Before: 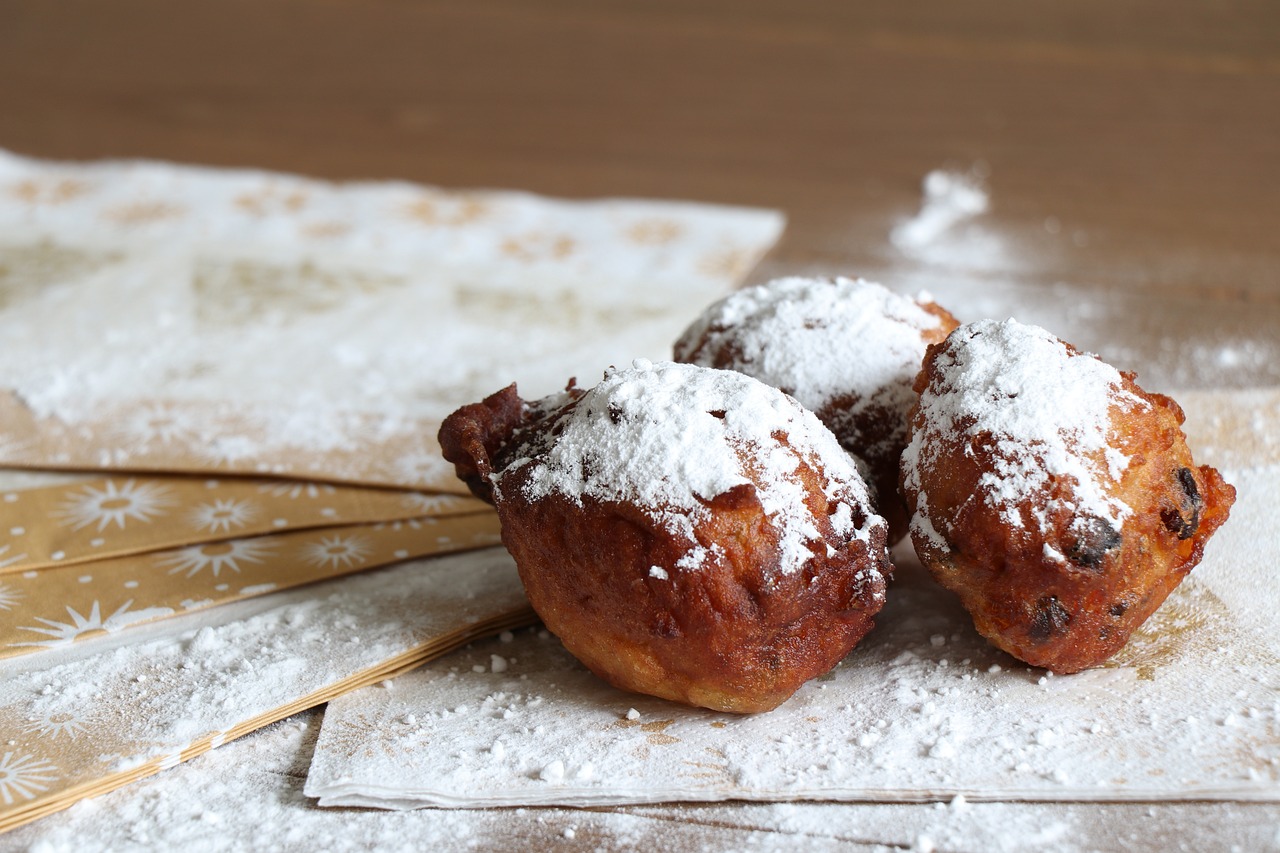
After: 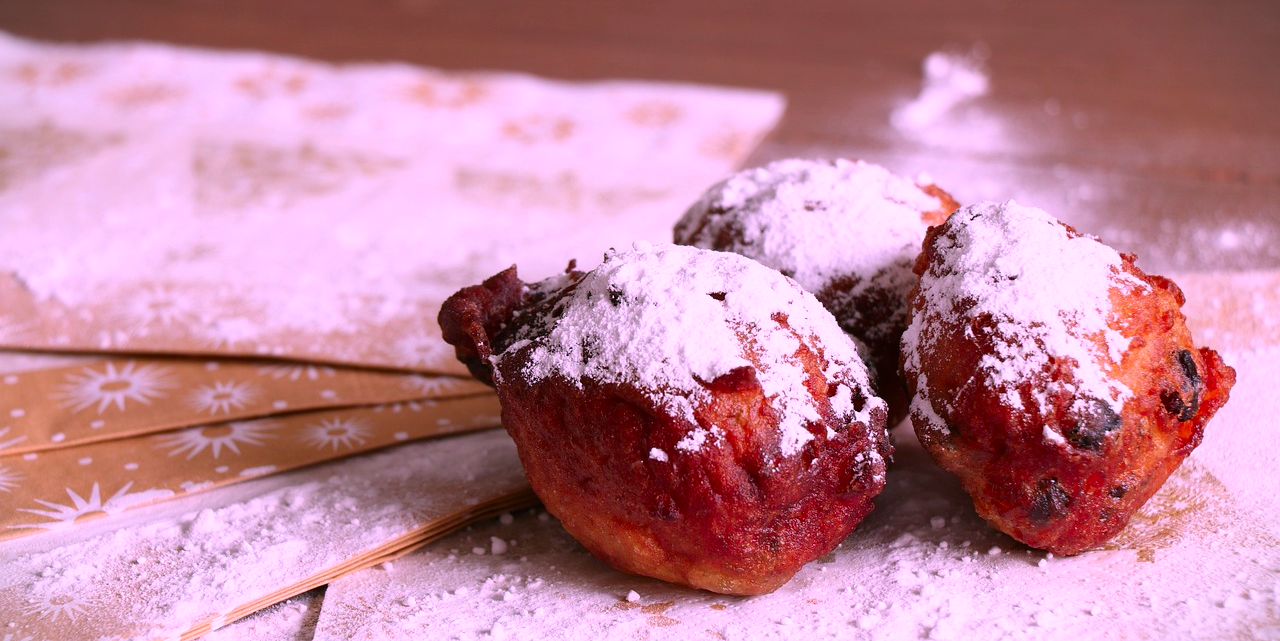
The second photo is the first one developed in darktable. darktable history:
color correction: highlights a* 19.19, highlights b* -12, saturation 1.65
crop: top 13.878%, bottom 10.961%
contrast brightness saturation: contrast 0.062, brightness -0.008, saturation -0.233
vignetting: fall-off start 99.59%, width/height ratio 1.307
